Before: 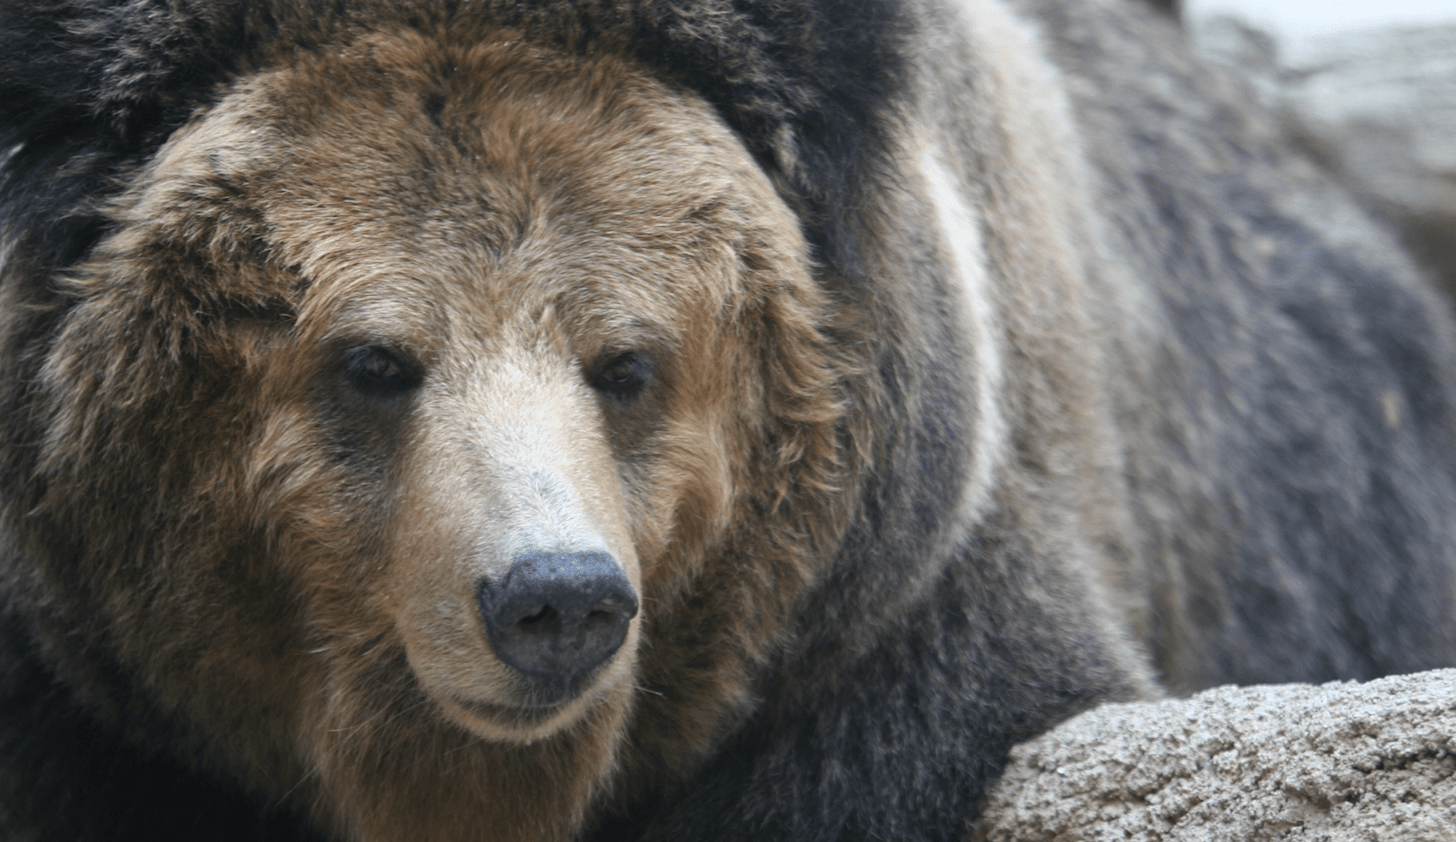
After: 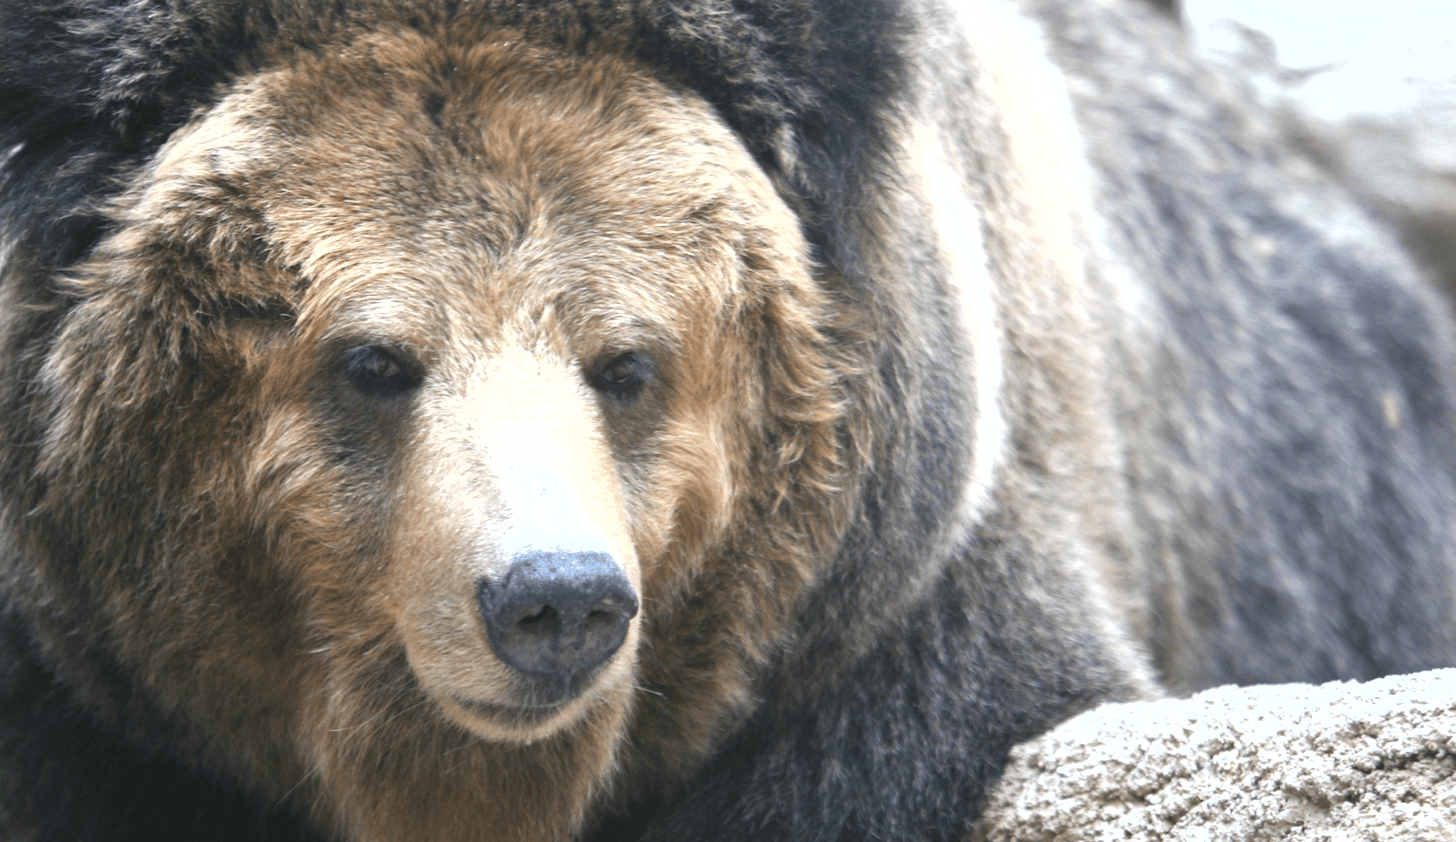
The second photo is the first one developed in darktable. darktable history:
tone equalizer: on, module defaults
exposure: black level correction 0, exposure 1 EV, compensate highlight preservation false
fill light: on, module defaults
